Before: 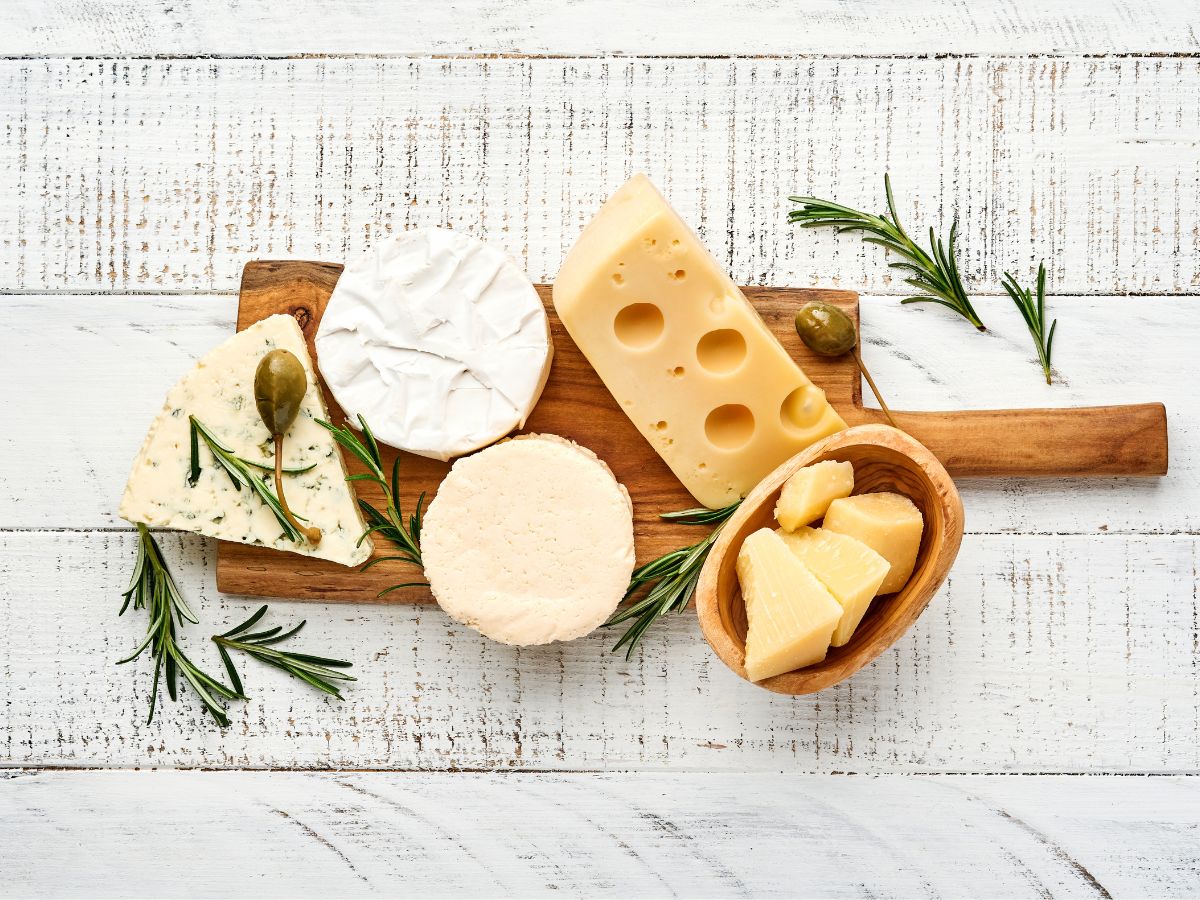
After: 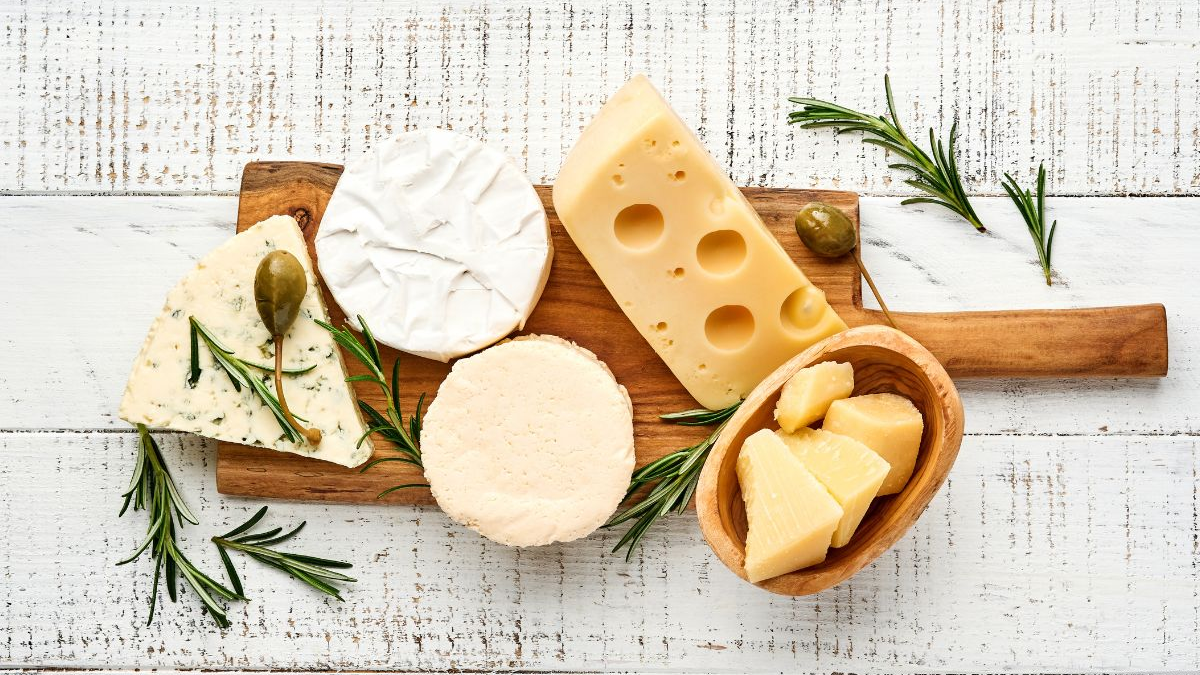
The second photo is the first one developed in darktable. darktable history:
crop: top 11.048%, bottom 13.926%
